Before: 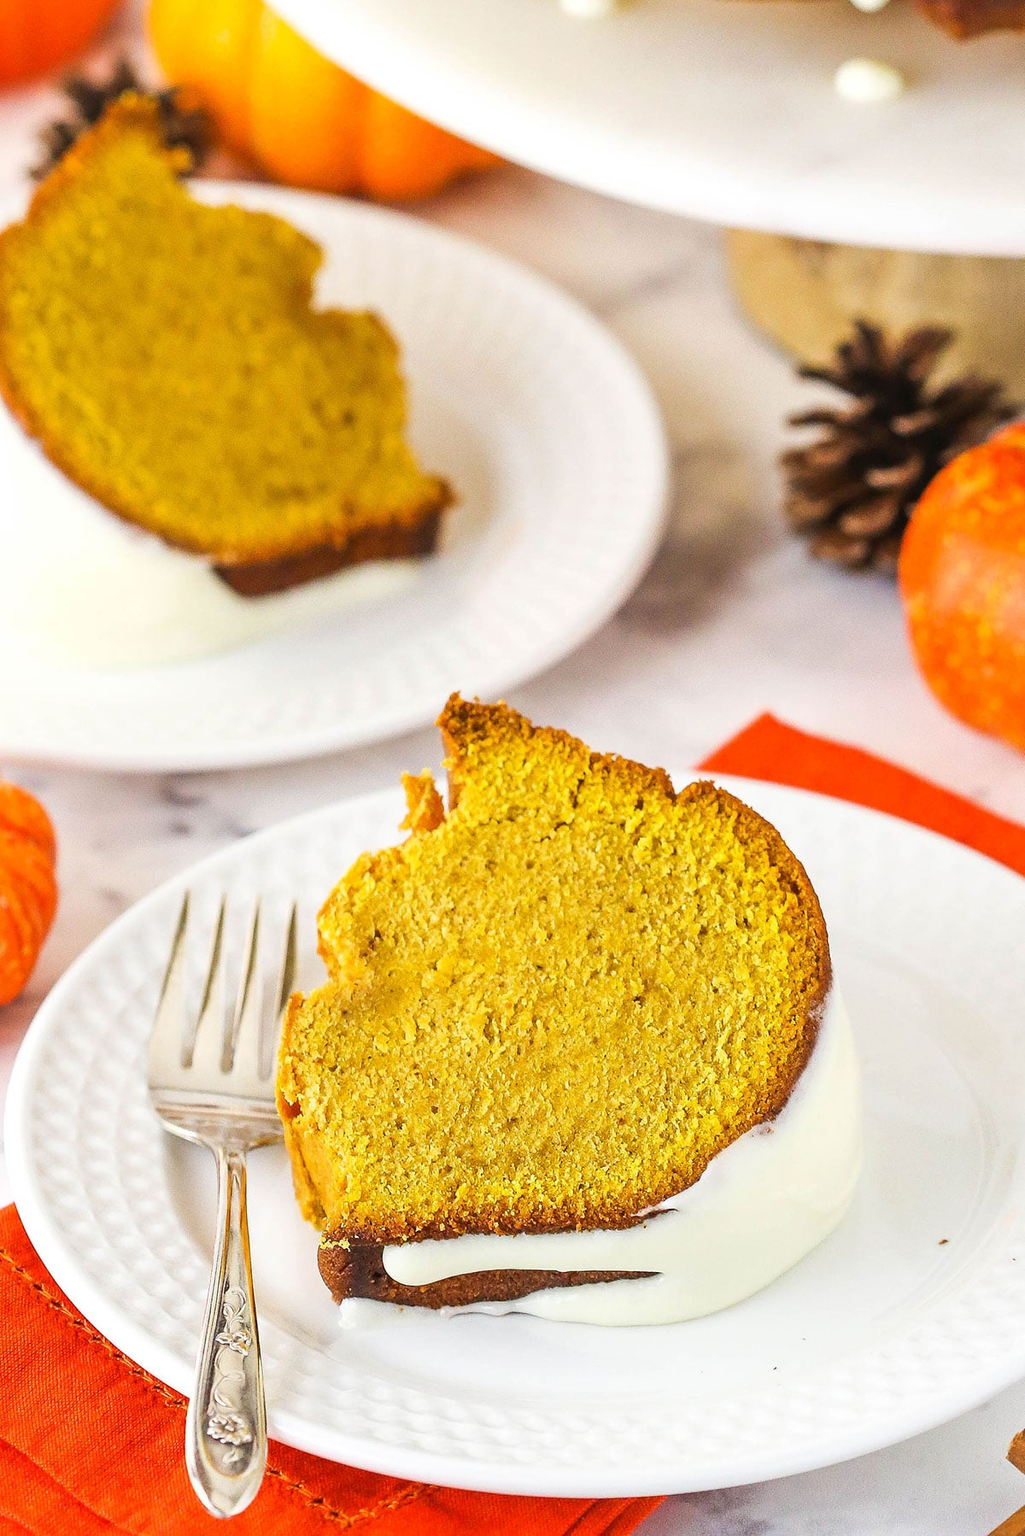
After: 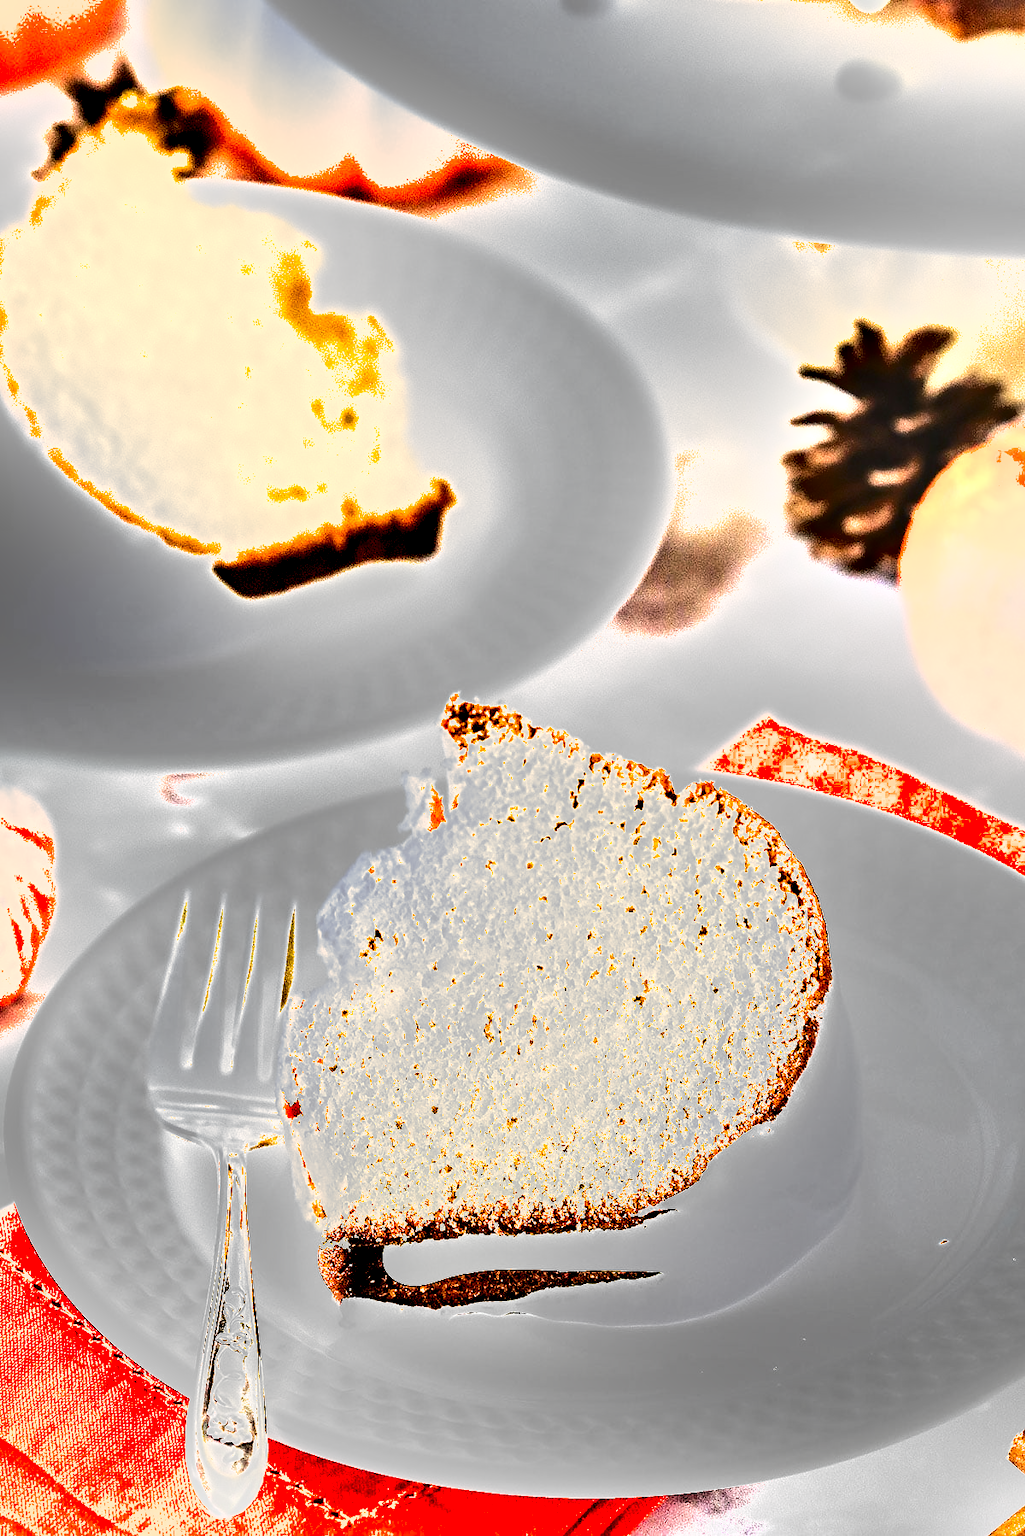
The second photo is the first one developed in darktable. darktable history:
exposure: black level correction 0, exposure 1.918 EV, compensate highlight preservation false
shadows and highlights: low approximation 0.01, soften with gaussian
contrast brightness saturation: contrast 0.101, saturation -0.291
